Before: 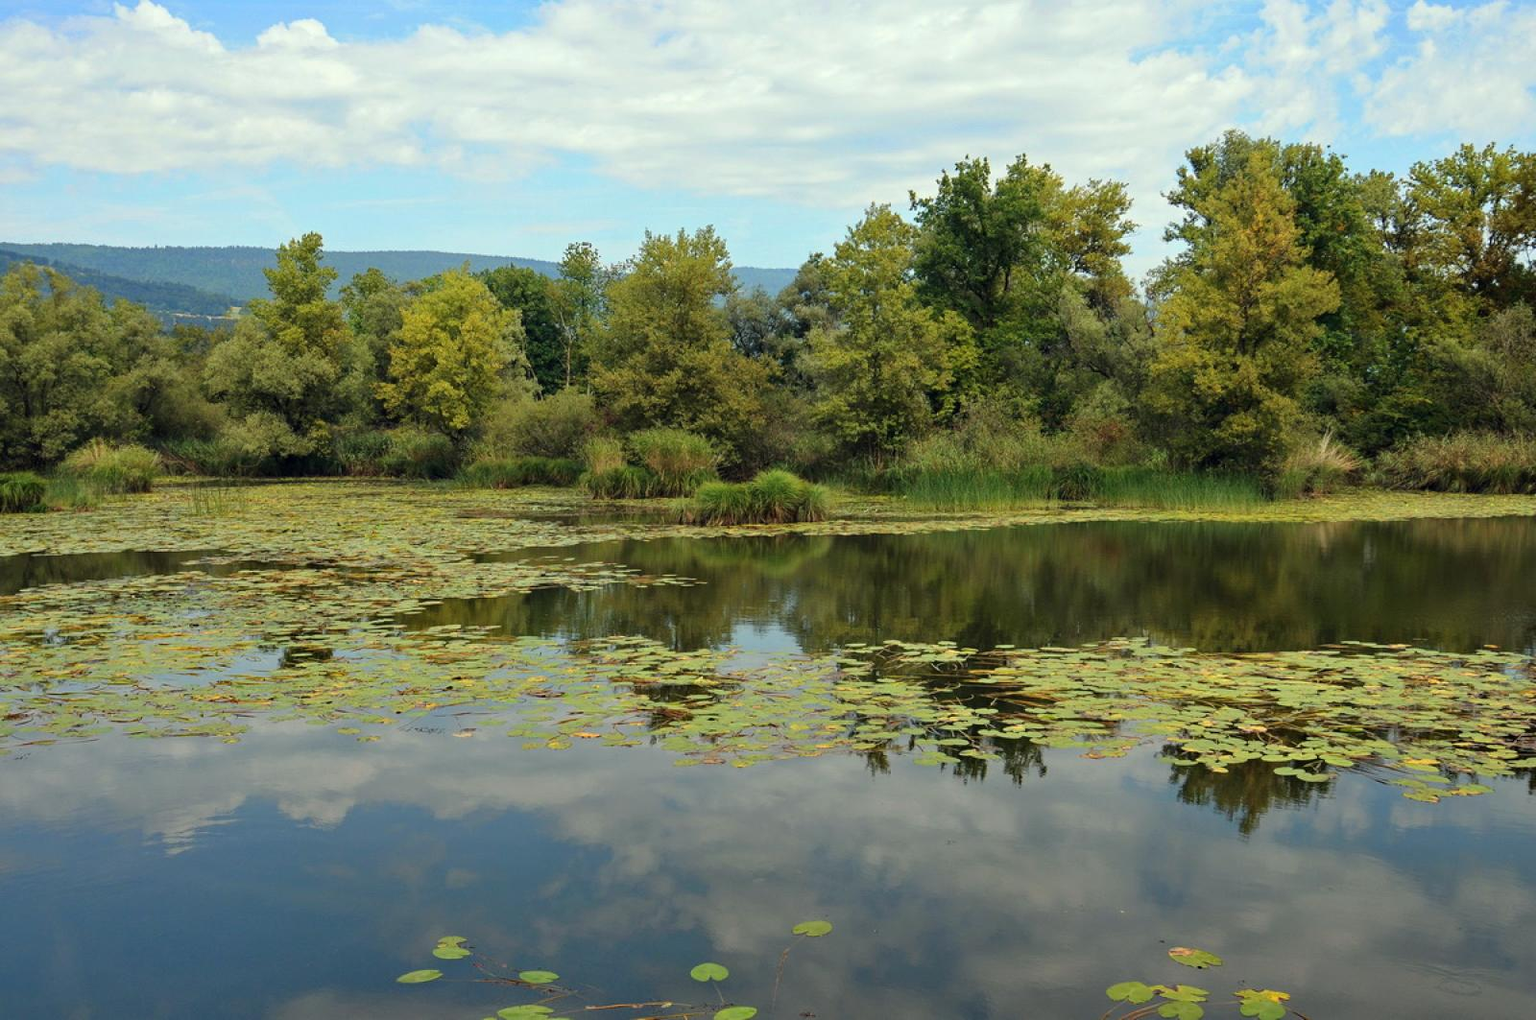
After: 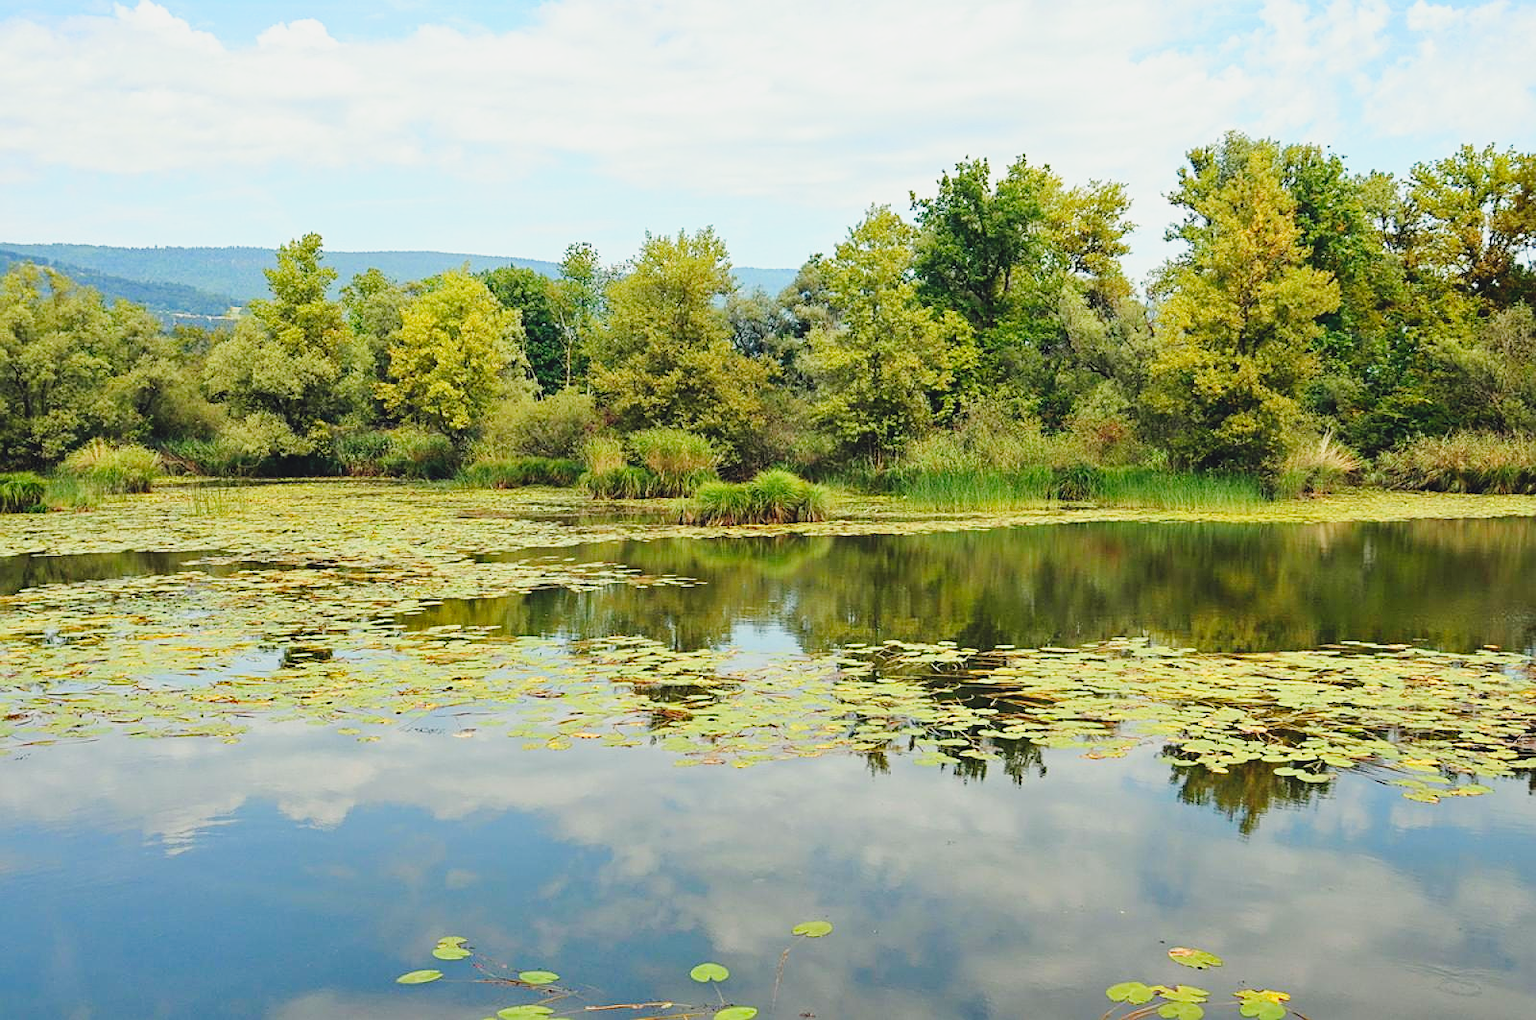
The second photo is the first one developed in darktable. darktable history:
contrast brightness saturation: contrast -0.1, brightness 0.05, saturation 0.08
base curve: curves: ch0 [(0, 0) (0.008, 0.007) (0.022, 0.029) (0.048, 0.089) (0.092, 0.197) (0.191, 0.399) (0.275, 0.534) (0.357, 0.65) (0.477, 0.78) (0.542, 0.833) (0.799, 0.973) (1, 1)], preserve colors none
sharpen: on, module defaults
